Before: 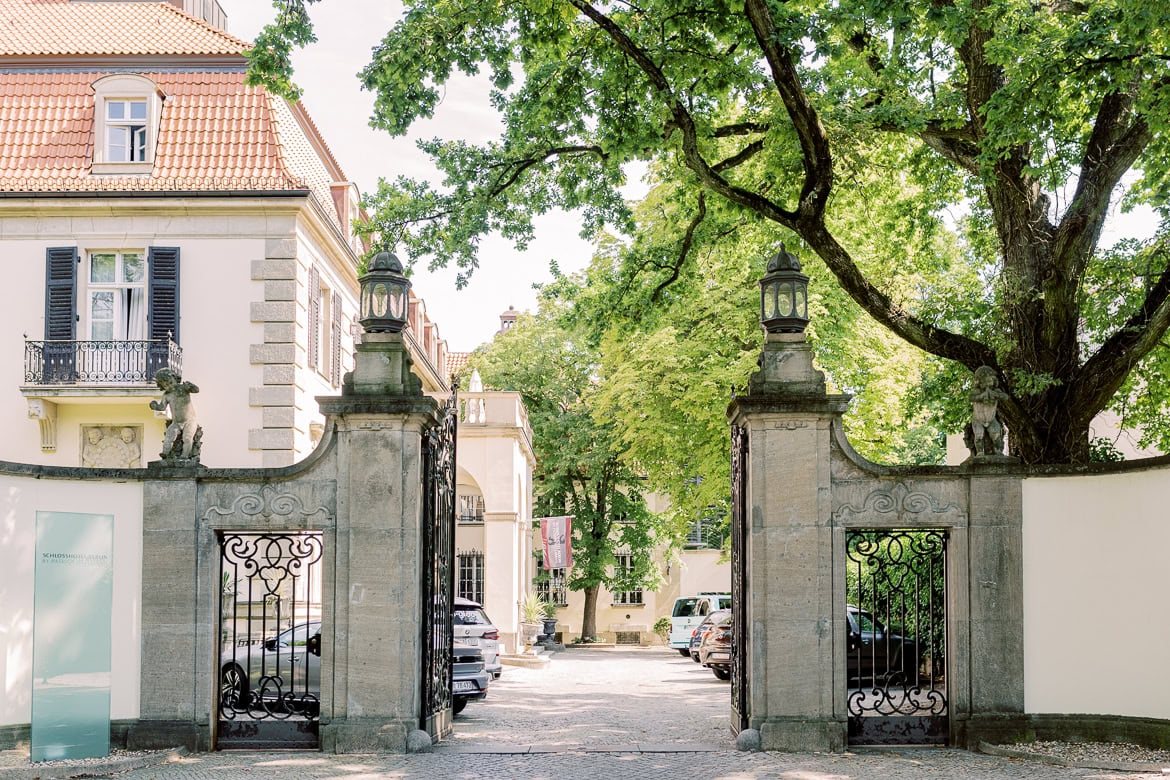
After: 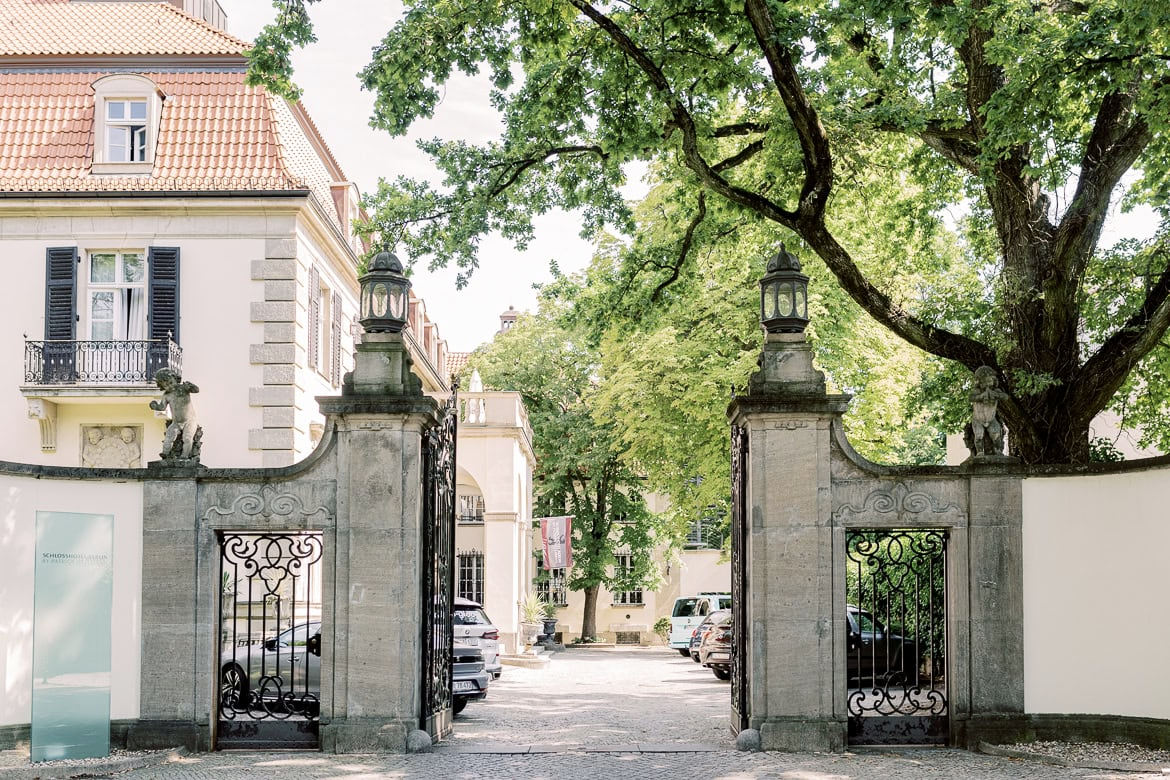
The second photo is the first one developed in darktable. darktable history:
contrast brightness saturation: contrast 0.105, saturation -0.175
